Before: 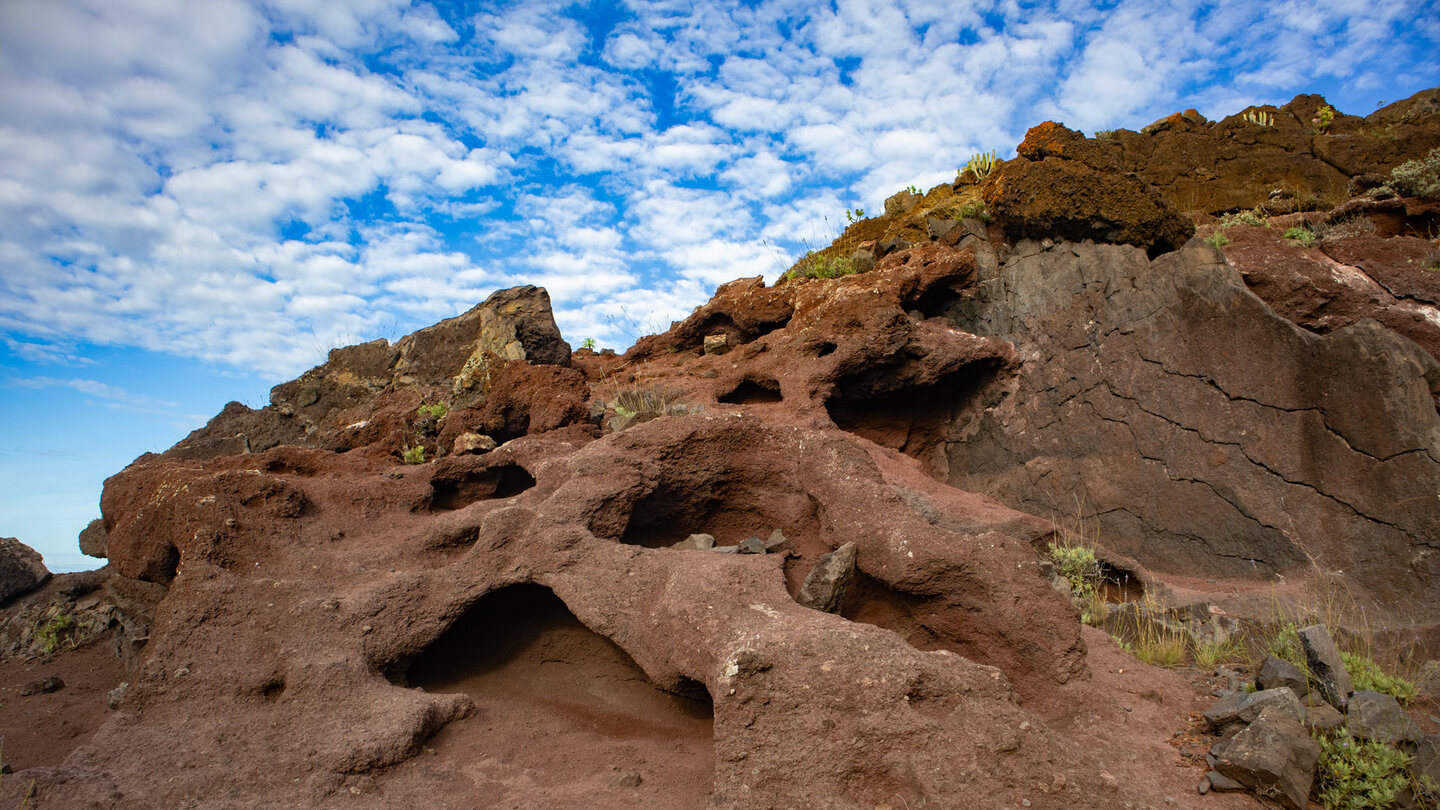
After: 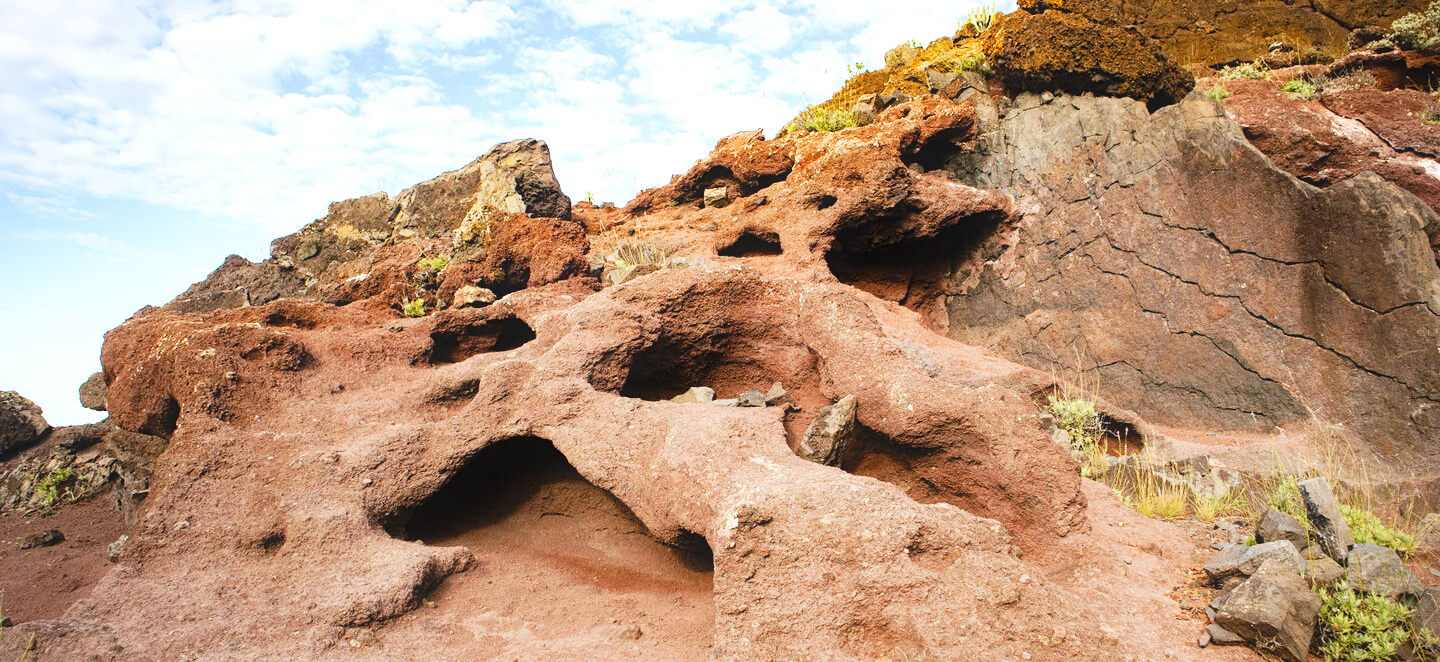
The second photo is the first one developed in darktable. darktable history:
crop and rotate: top 18.269%
contrast equalizer: octaves 7, y [[0.5, 0.488, 0.462, 0.461, 0.491, 0.5], [0.5 ×6], [0.5 ×6], [0 ×6], [0 ×6]]
tone curve: curves: ch0 [(0, 0) (0.003, 0.015) (0.011, 0.025) (0.025, 0.056) (0.044, 0.104) (0.069, 0.139) (0.1, 0.181) (0.136, 0.226) (0.177, 0.28) (0.224, 0.346) (0.277, 0.42) (0.335, 0.505) (0.399, 0.594) (0.468, 0.699) (0.543, 0.776) (0.623, 0.848) (0.709, 0.893) (0.801, 0.93) (0.898, 0.97) (1, 1)], preserve colors none
tone equalizer: -8 EV -0.779 EV, -7 EV -0.671 EV, -6 EV -0.578 EV, -5 EV -0.386 EV, -3 EV 0.38 EV, -2 EV 0.6 EV, -1 EV 0.695 EV, +0 EV 0.752 EV
